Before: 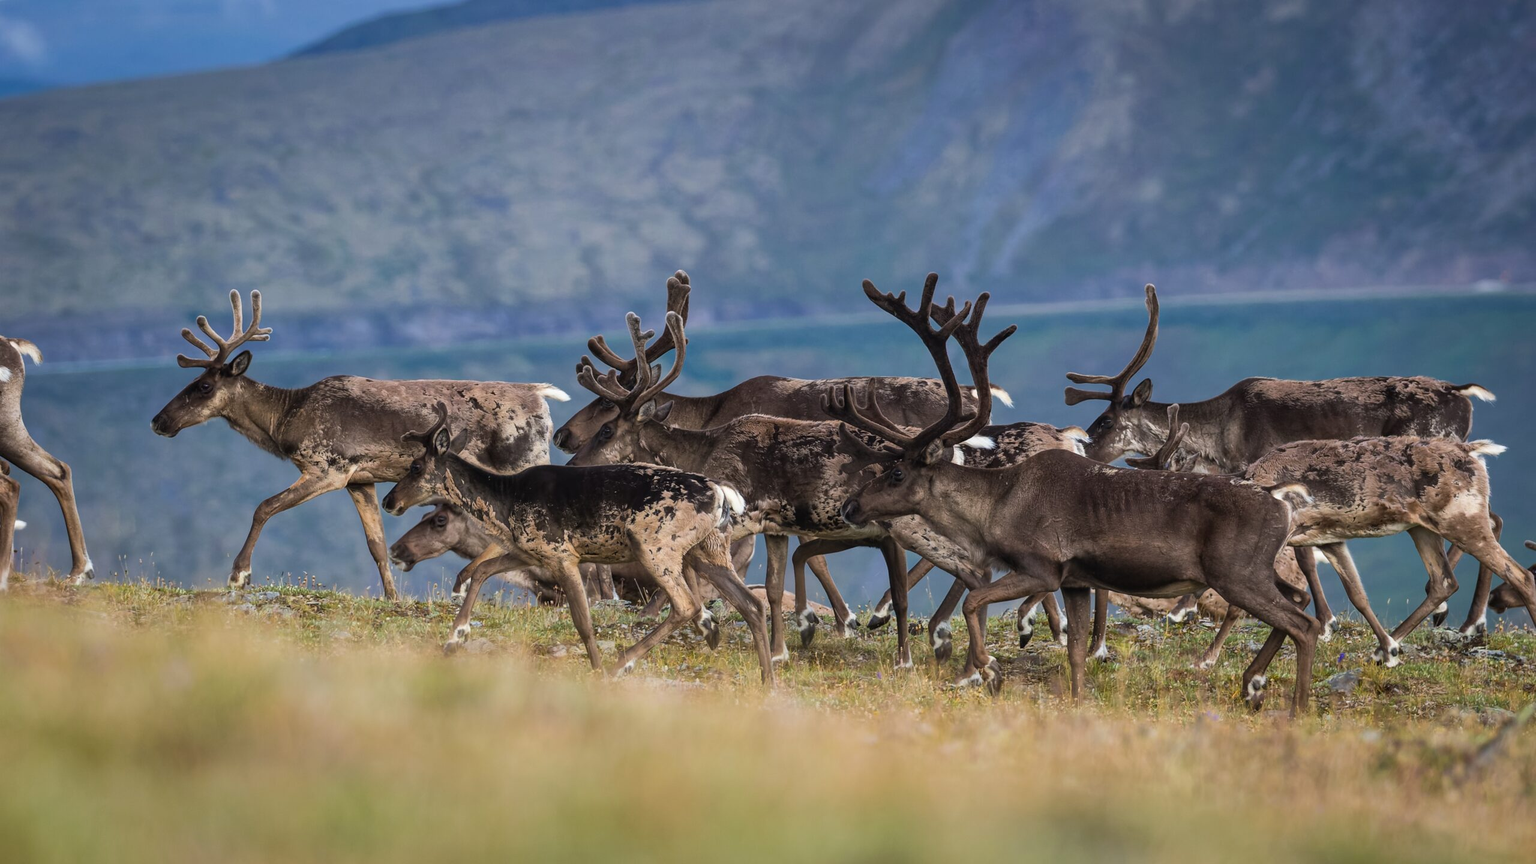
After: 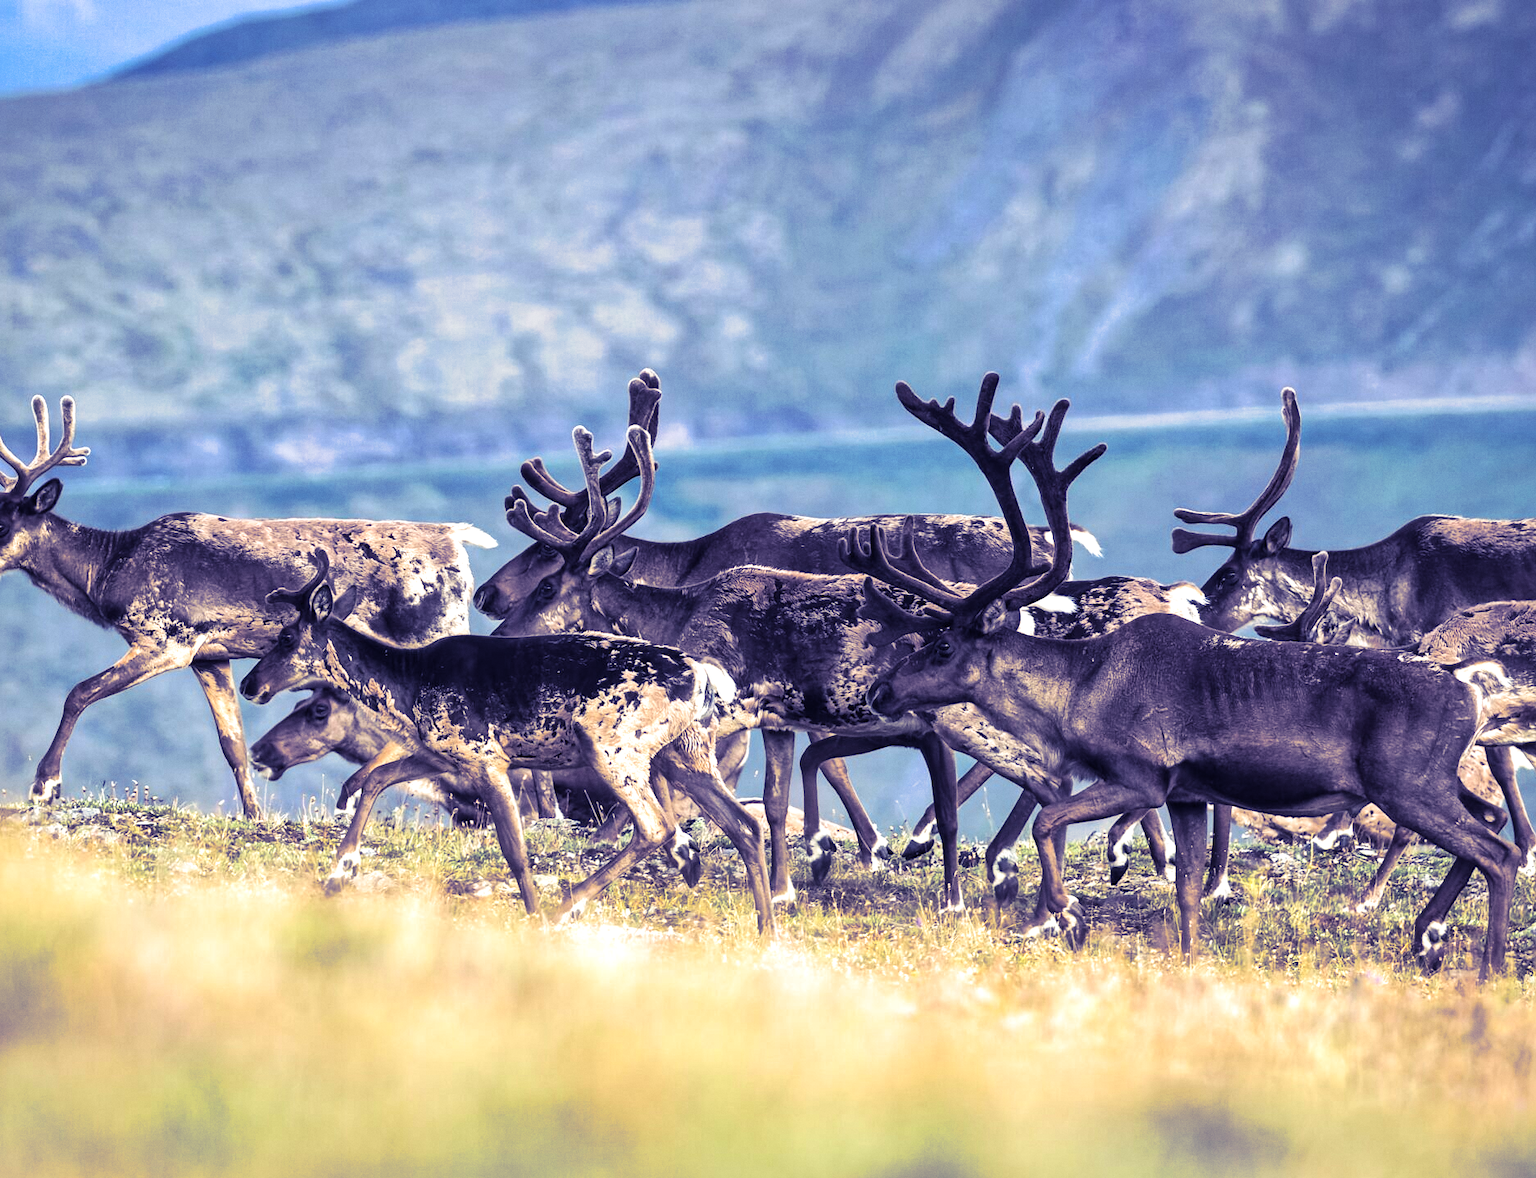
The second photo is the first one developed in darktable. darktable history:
local contrast: mode bilateral grid, contrast 20, coarseness 50, detail 132%, midtone range 0.2
exposure: black level correction 0, exposure 1.1 EV, compensate exposure bias true, compensate highlight preservation false
crop: left 13.443%, right 13.31%
split-toning: shadows › hue 242.67°, shadows › saturation 0.733, highlights › hue 45.33°, highlights › saturation 0.667, balance -53.304, compress 21.15%
grain: coarseness 0.09 ISO, strength 10%
